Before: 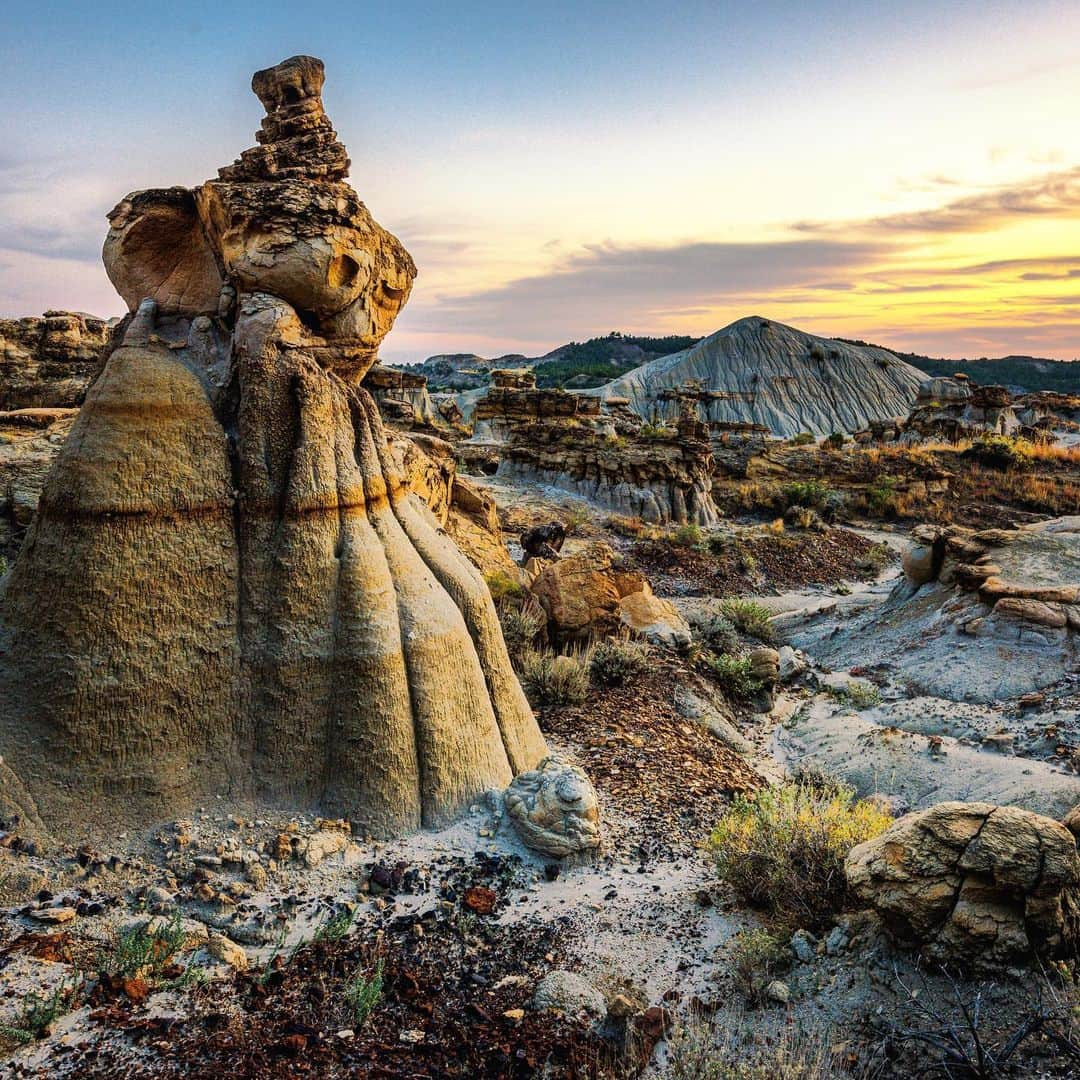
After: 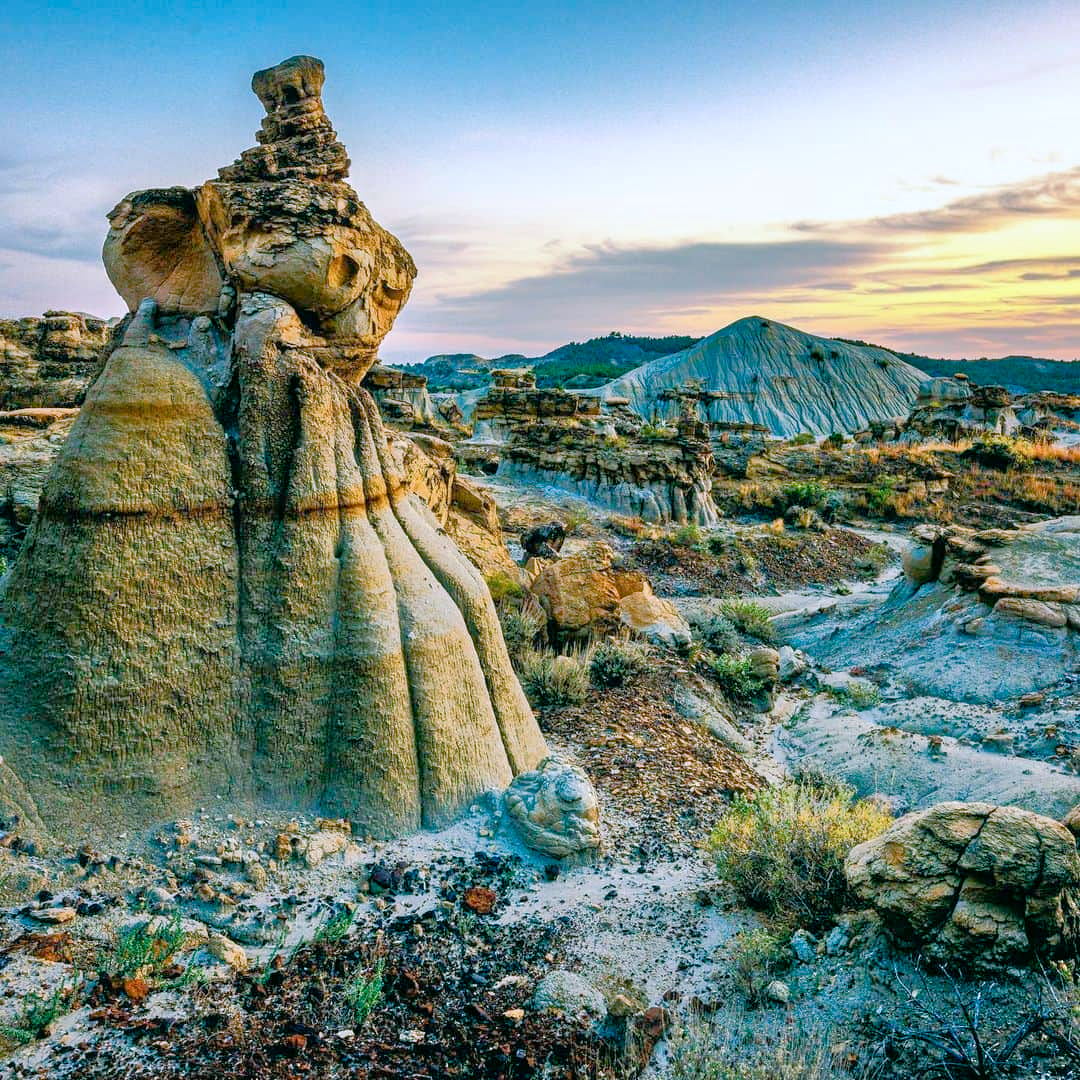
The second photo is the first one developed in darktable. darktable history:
color correction: highlights a* -2.08, highlights b* -18.38
color balance rgb: shadows lift › chroma 2.017%, shadows lift › hue 215.09°, power › chroma 2.147%, power › hue 166.84°, highlights gain › chroma 1.635%, highlights gain › hue 55.76°, perceptual saturation grading › global saturation 20%, perceptual saturation grading › highlights -24.745%, perceptual saturation grading › shadows 49.647%
tone equalizer: -7 EV 0.155 EV, -6 EV 0.607 EV, -5 EV 1.14 EV, -4 EV 1.35 EV, -3 EV 1.12 EV, -2 EV 0.6 EV, -1 EV 0.16 EV
